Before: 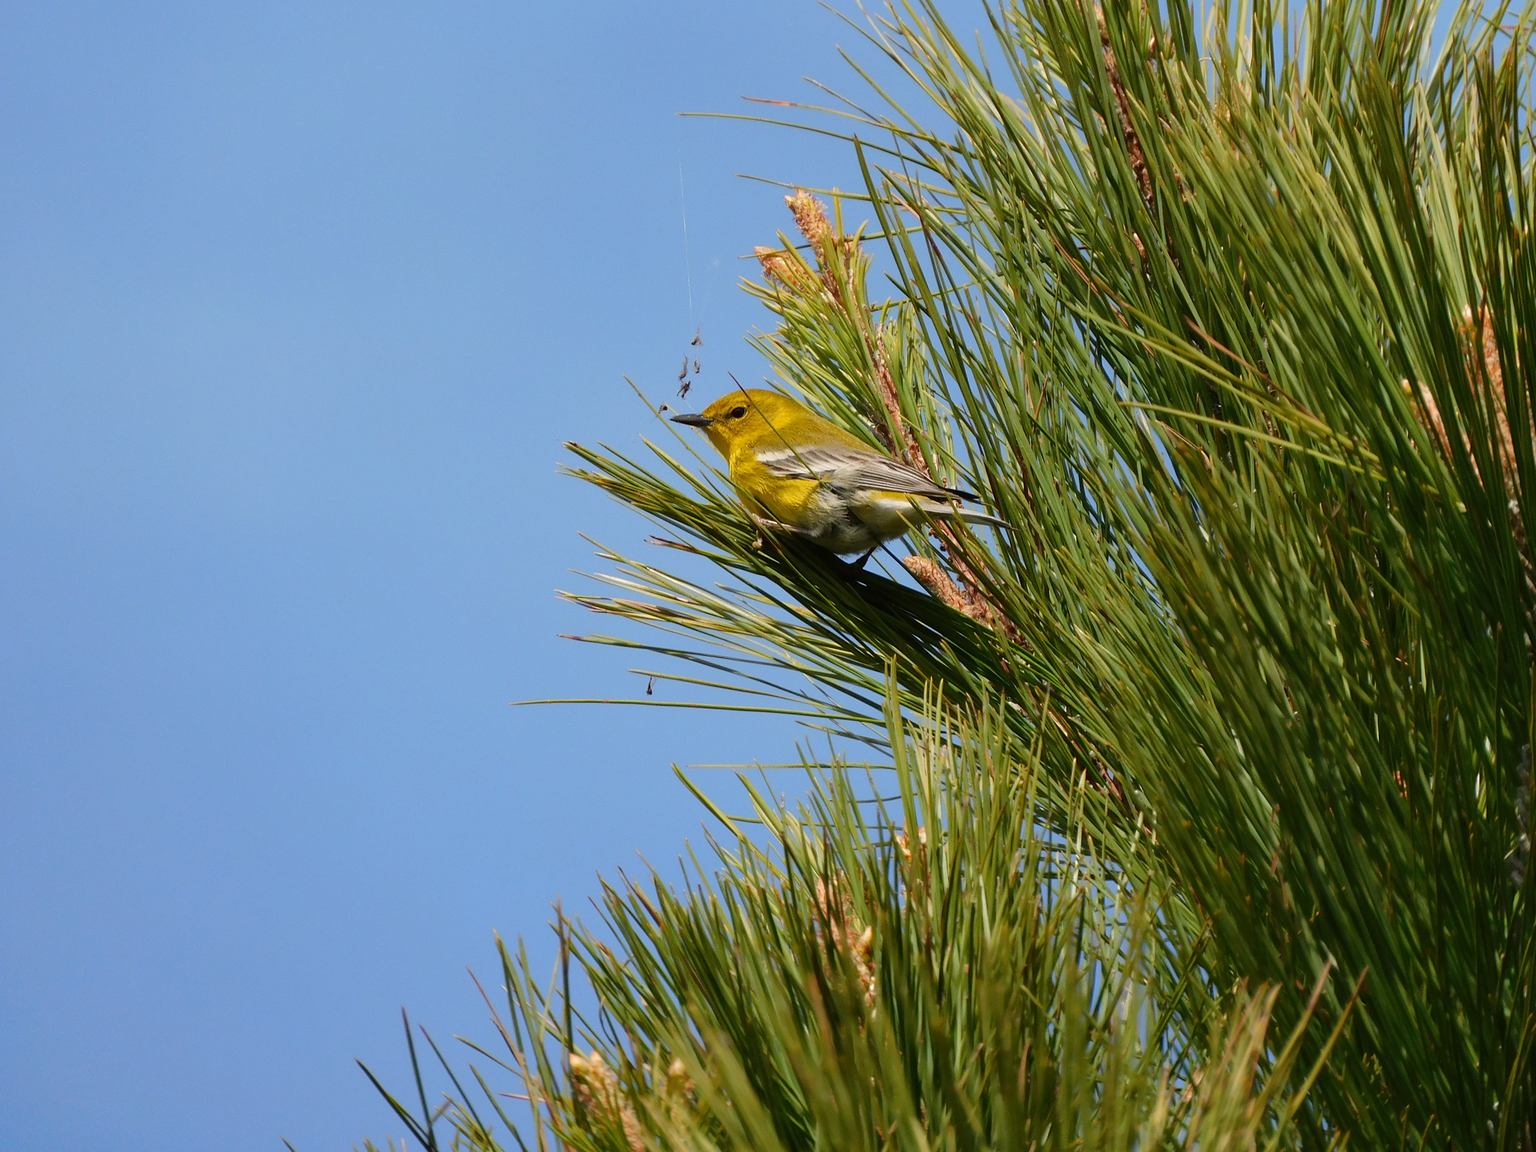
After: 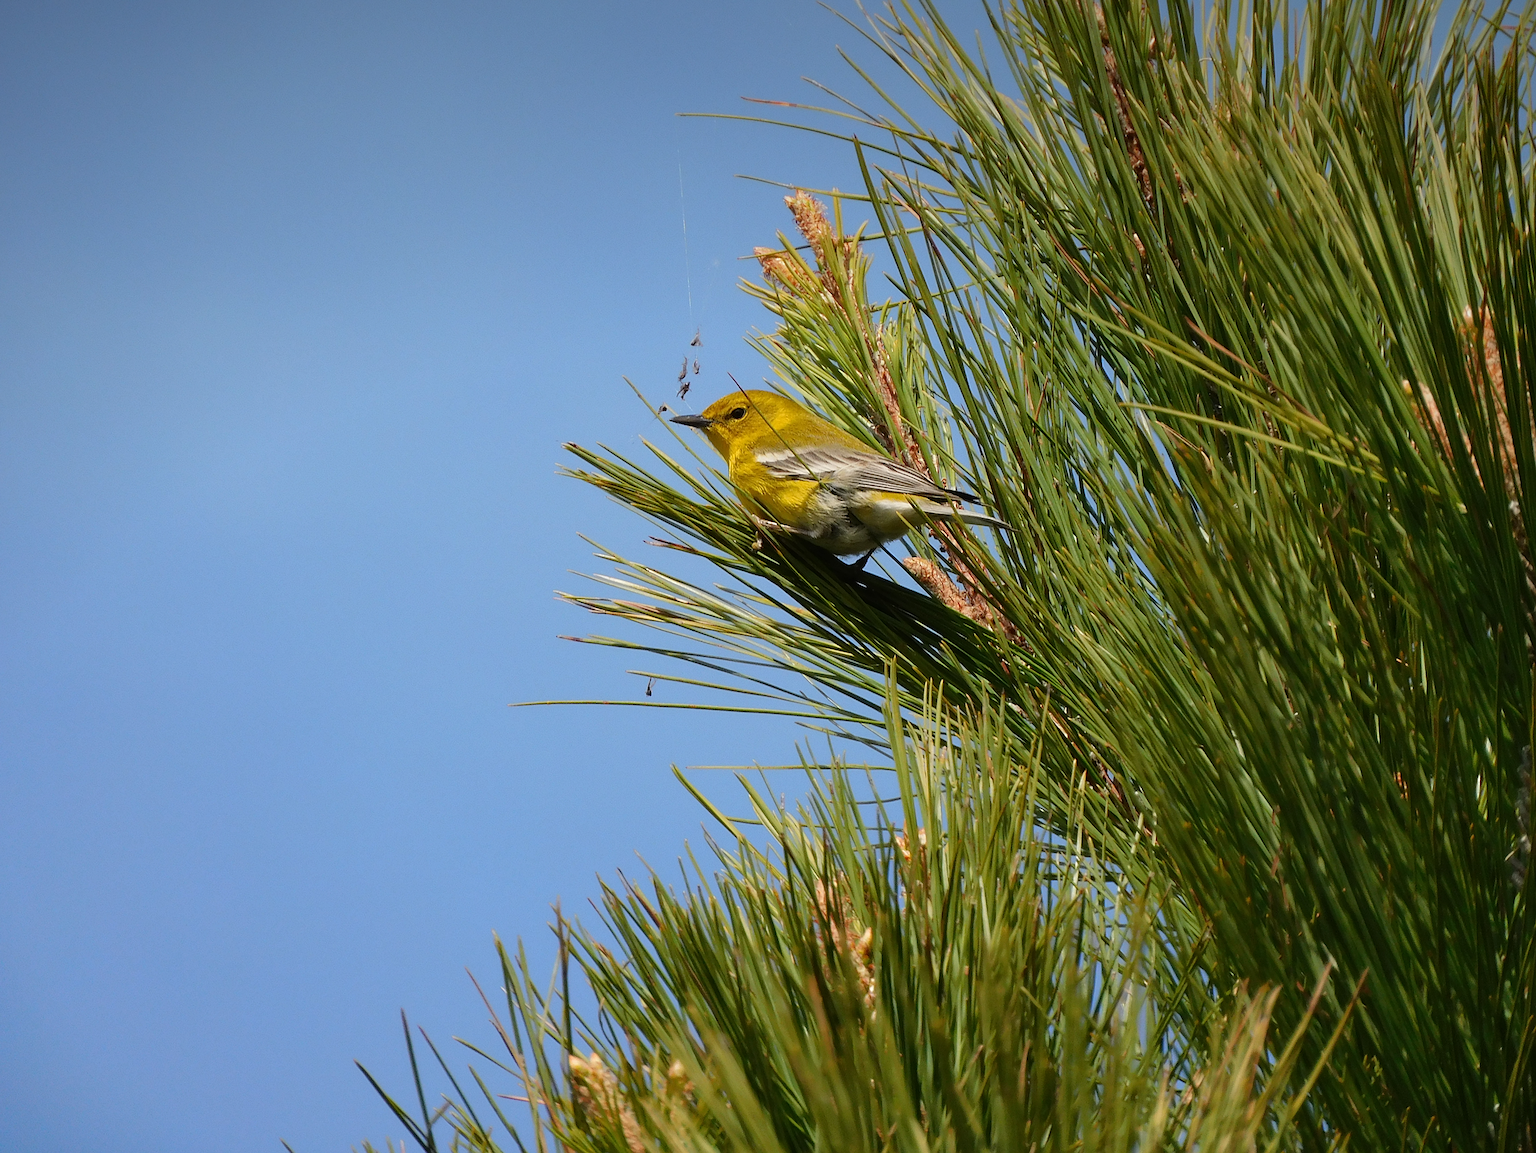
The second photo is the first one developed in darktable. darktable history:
sharpen: on, module defaults
vignetting: fall-off start 97.52%, fall-off radius 100%, brightness -0.574, saturation 0, center (-0.027, 0.404), width/height ratio 1.368, unbound false
crop and rotate: left 0.126%
